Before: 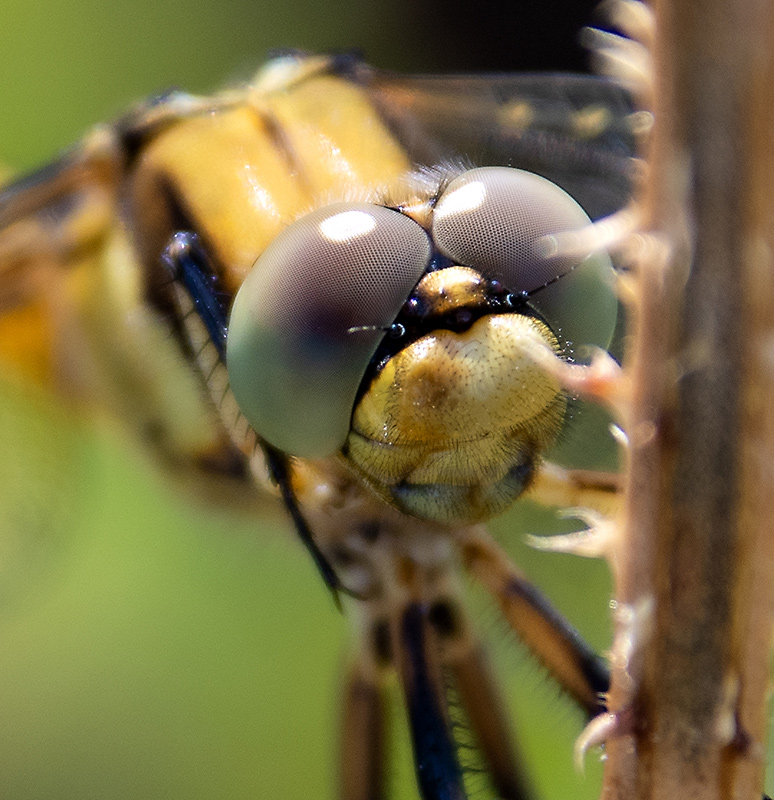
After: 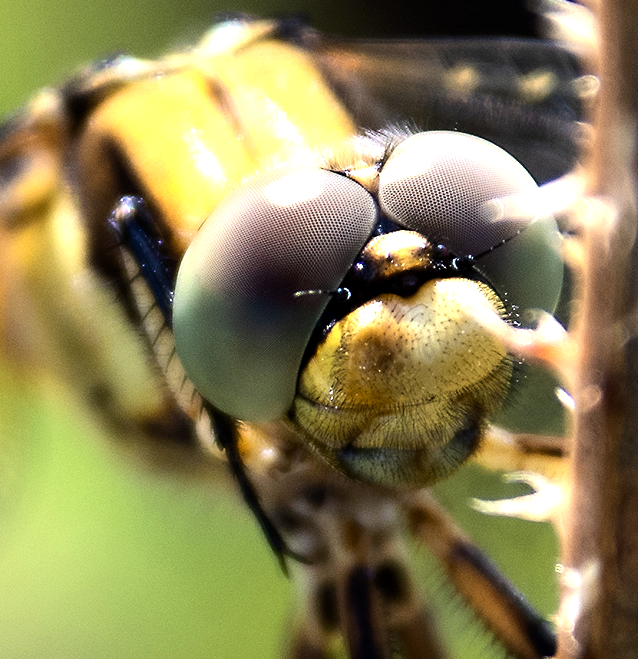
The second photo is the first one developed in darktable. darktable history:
tone equalizer: -8 EV -1.08 EV, -7 EV -0.975 EV, -6 EV -0.875 EV, -5 EV -0.541 EV, -3 EV 0.552 EV, -2 EV 0.869 EV, -1 EV 0.99 EV, +0 EV 1.06 EV, edges refinement/feathering 500, mask exposure compensation -1.57 EV, preserve details no
crop and rotate: left 7.019%, top 4.589%, right 10.537%, bottom 12.973%
shadows and highlights: shadows -23.63, highlights 46.5, shadows color adjustment 99.17%, highlights color adjustment 0.617%, soften with gaussian
